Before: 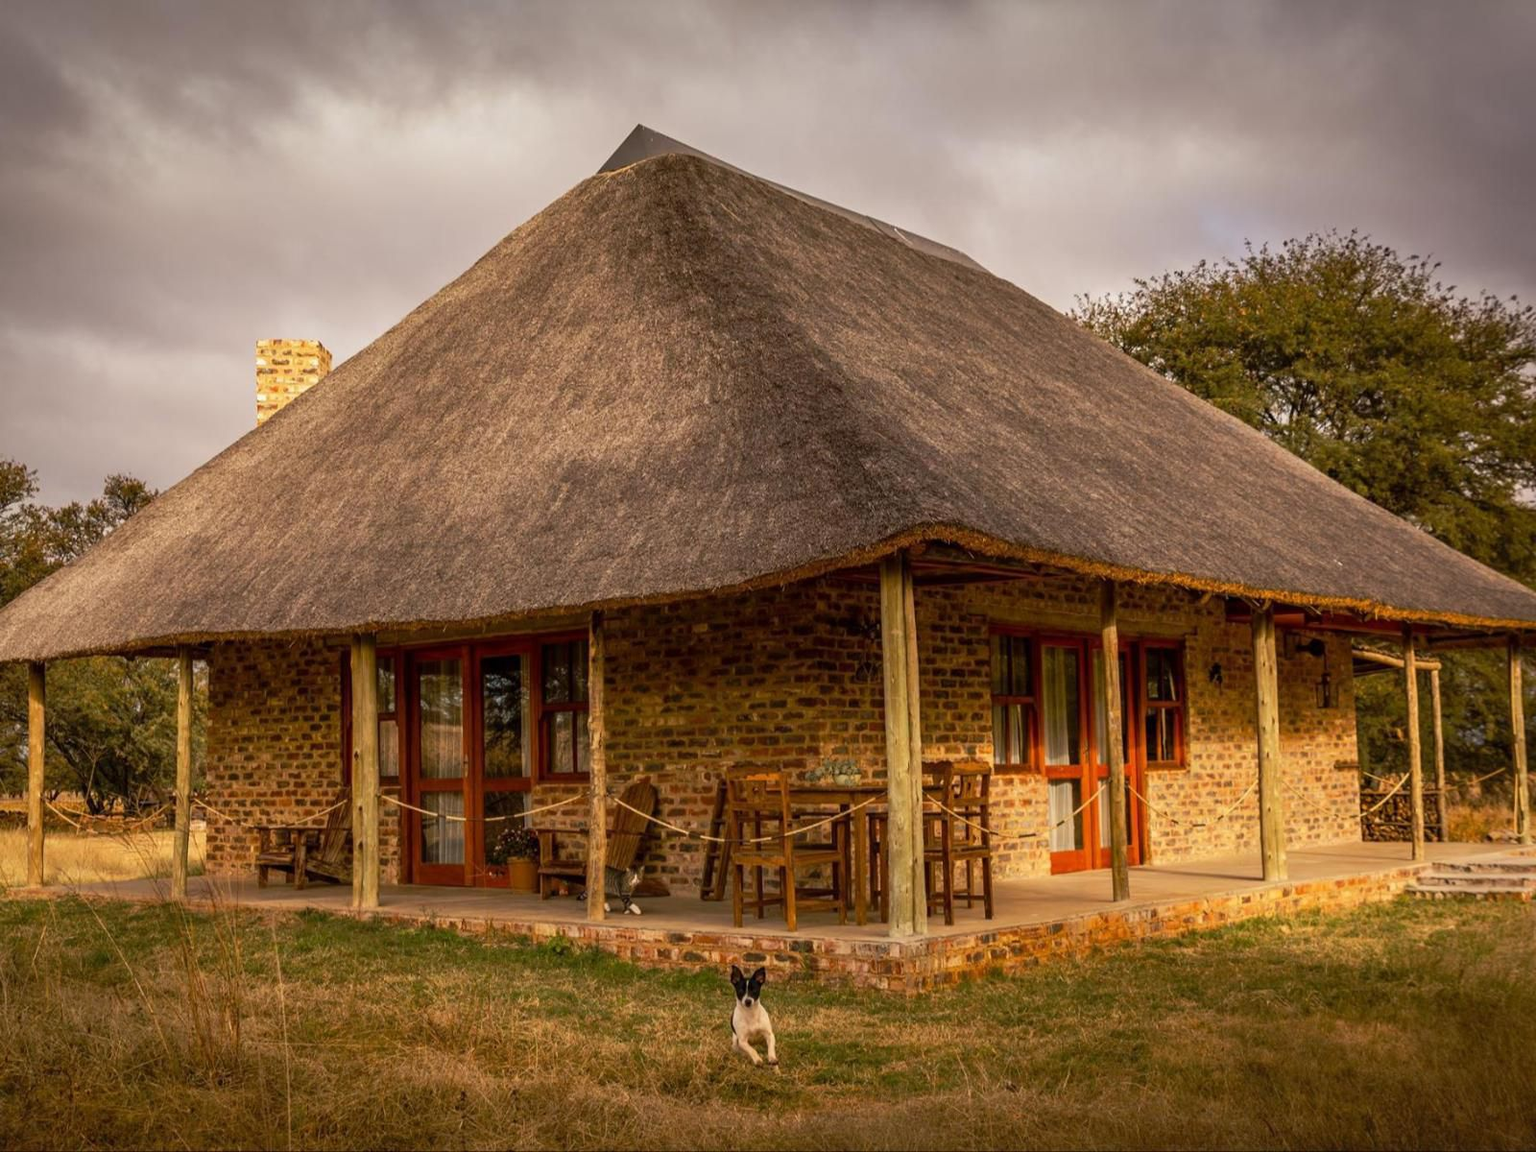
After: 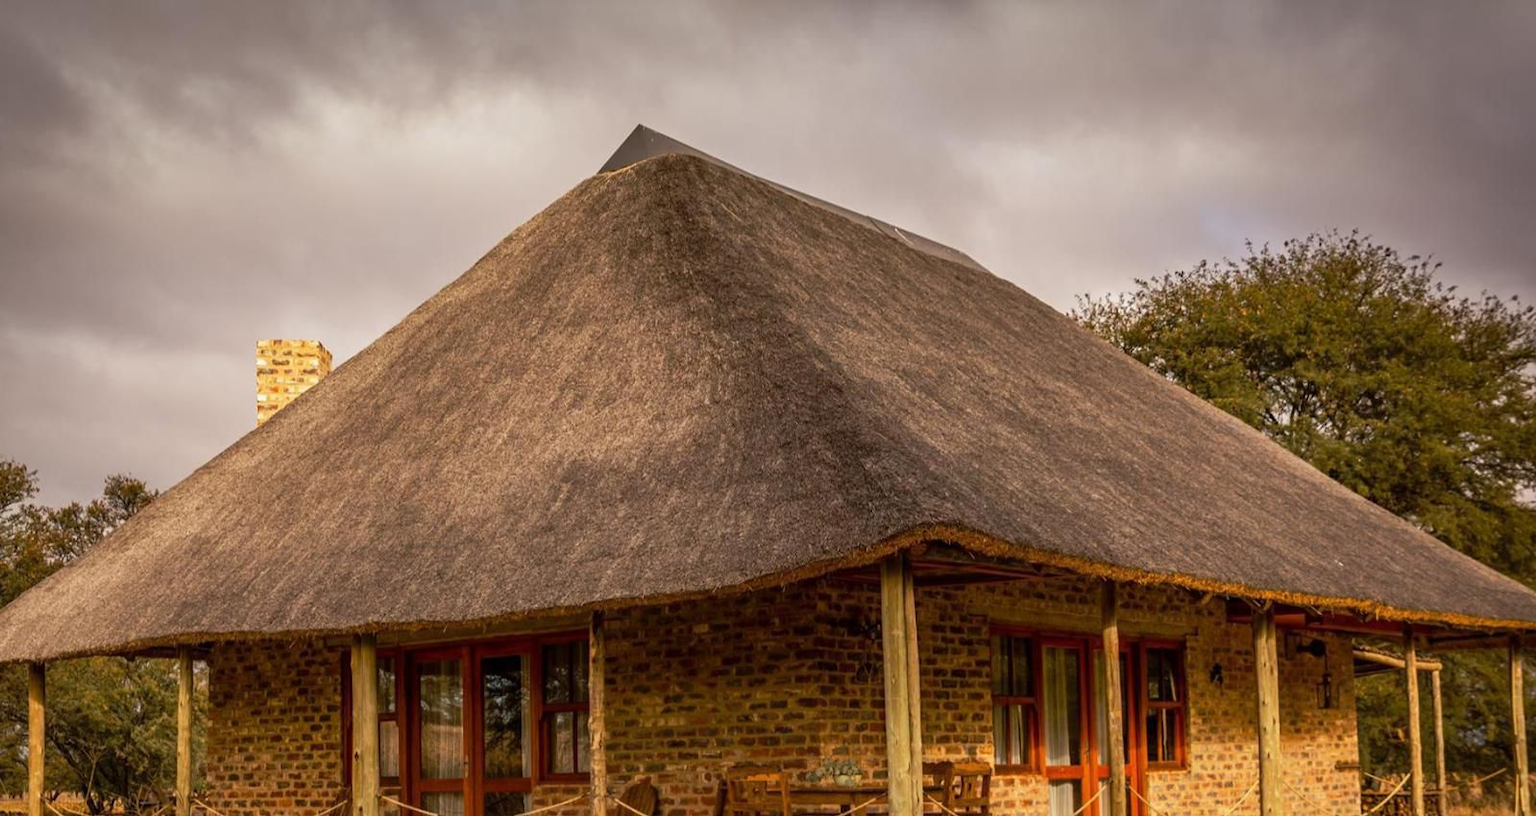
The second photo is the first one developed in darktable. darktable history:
crop: right 0.001%, bottom 29.099%
